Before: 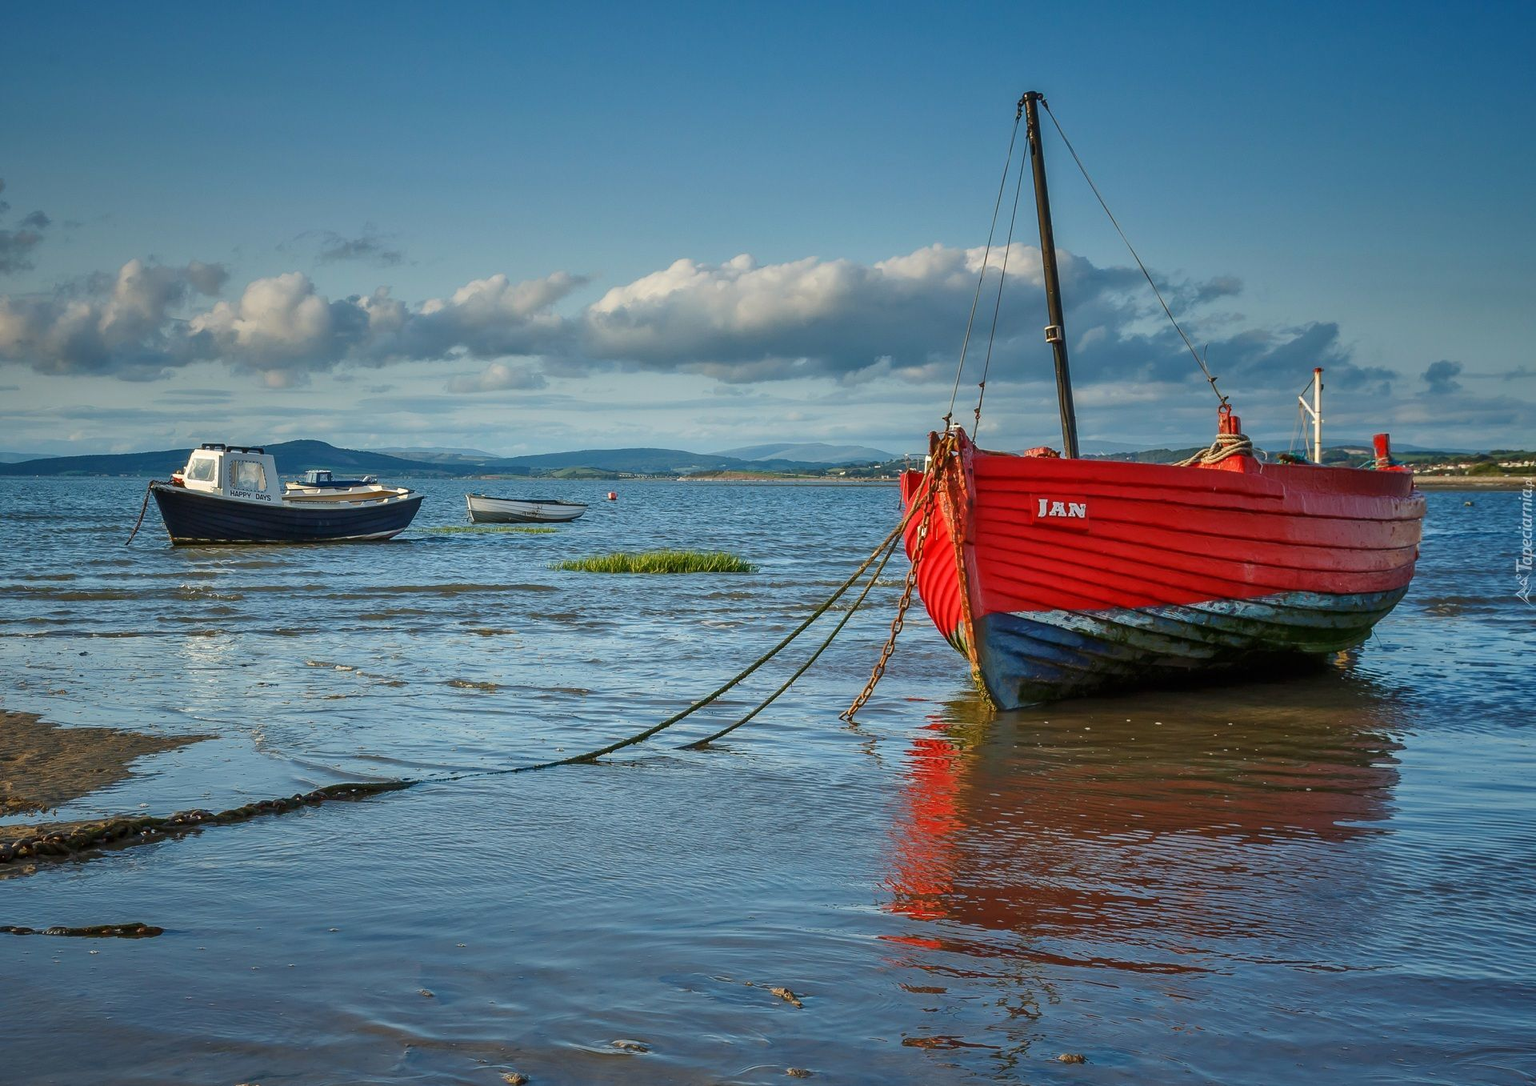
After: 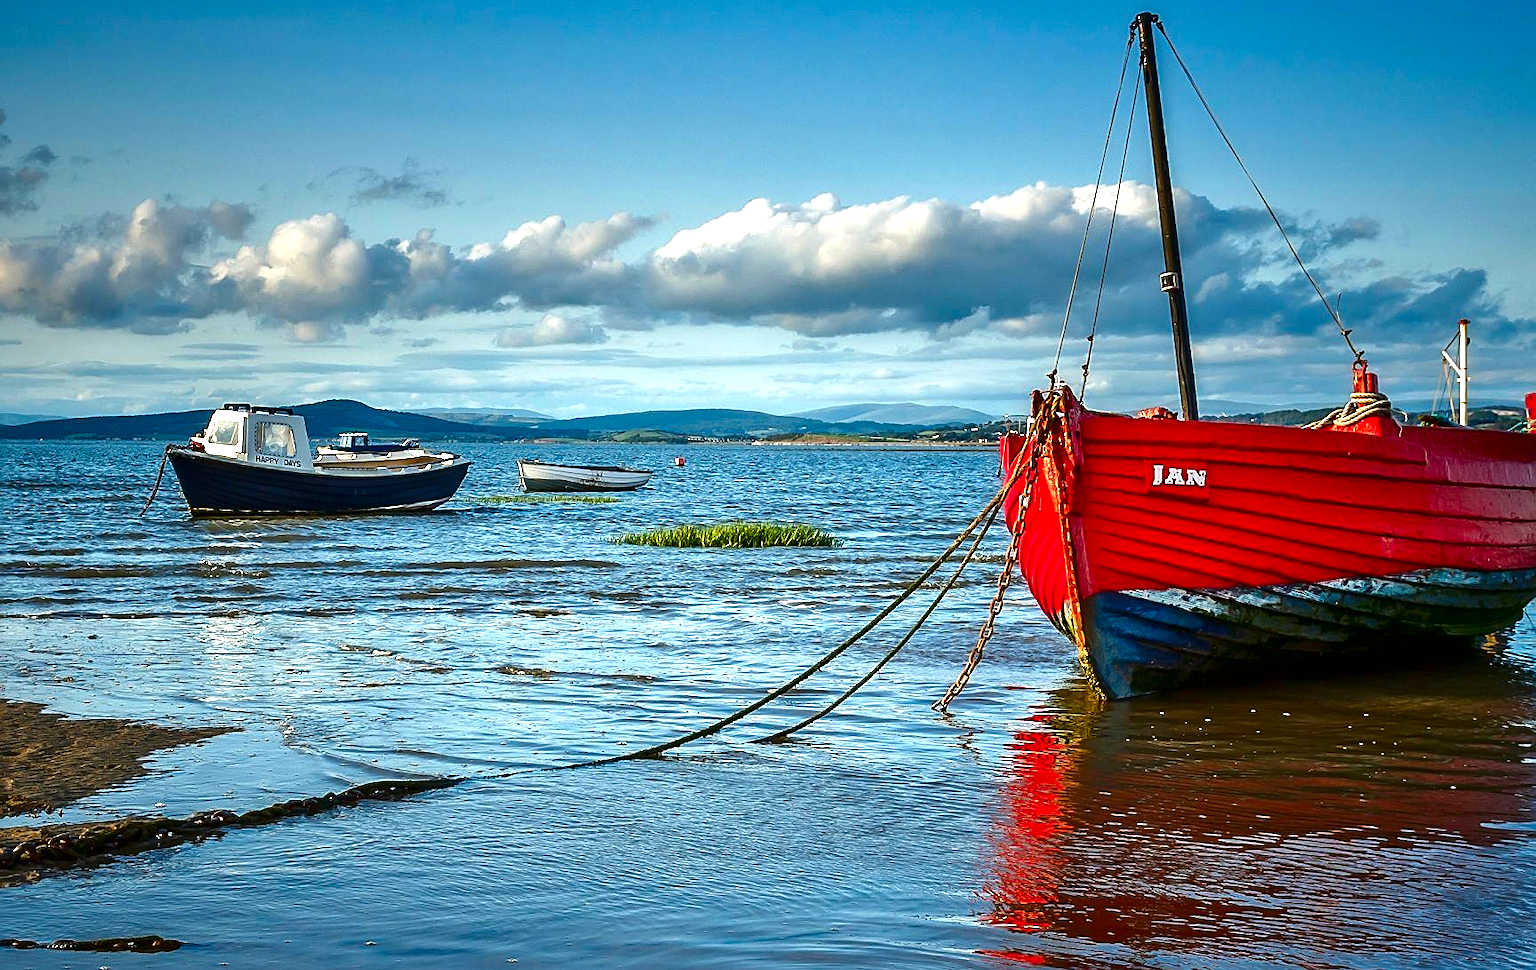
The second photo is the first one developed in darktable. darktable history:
sharpen: on, module defaults
exposure: black level correction 0, exposure 0.703 EV, compensate highlight preservation false
crop: top 7.399%, right 9.909%, bottom 12.066%
tone equalizer: -8 EV -0.378 EV, -7 EV -0.399 EV, -6 EV -0.312 EV, -5 EV -0.237 EV, -3 EV 0.252 EV, -2 EV 0.318 EV, -1 EV 0.363 EV, +0 EV 0.423 EV, edges refinement/feathering 500, mask exposure compensation -1.57 EV, preserve details no
contrast brightness saturation: brightness -0.249, saturation 0.199
